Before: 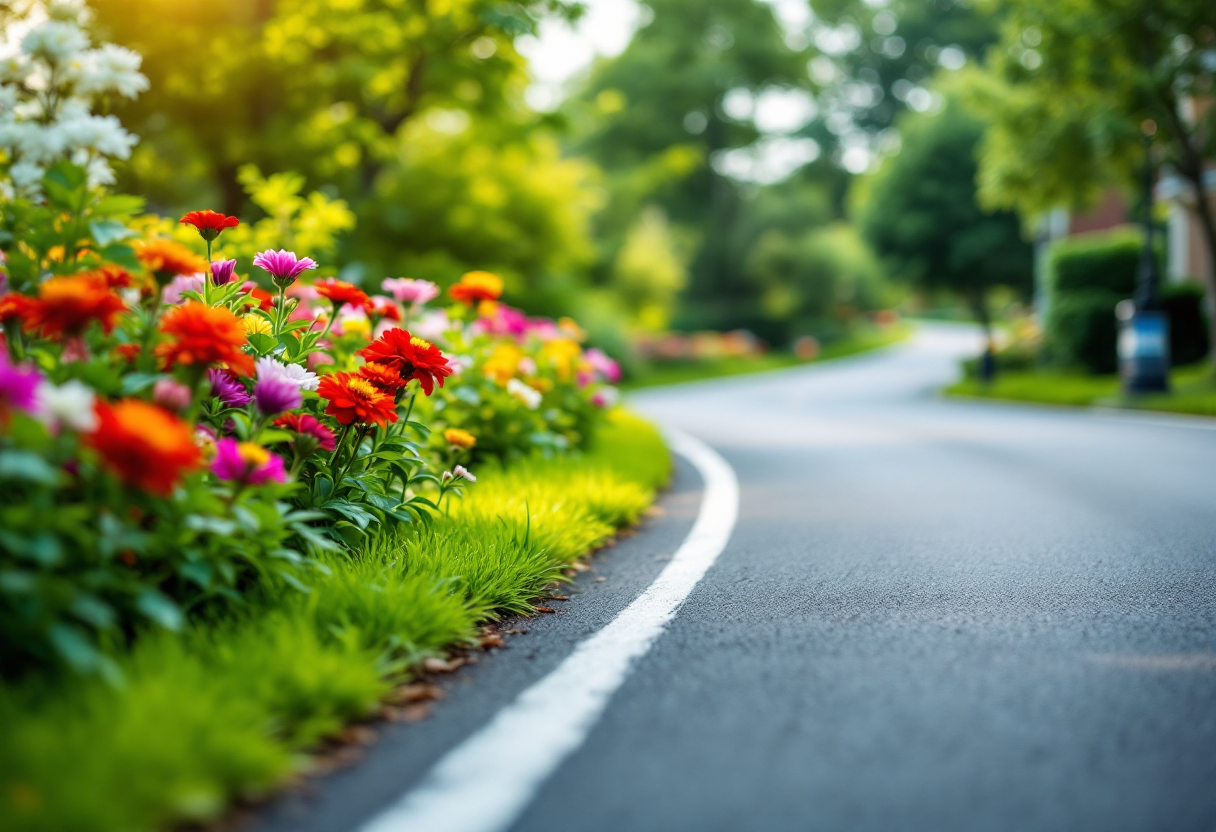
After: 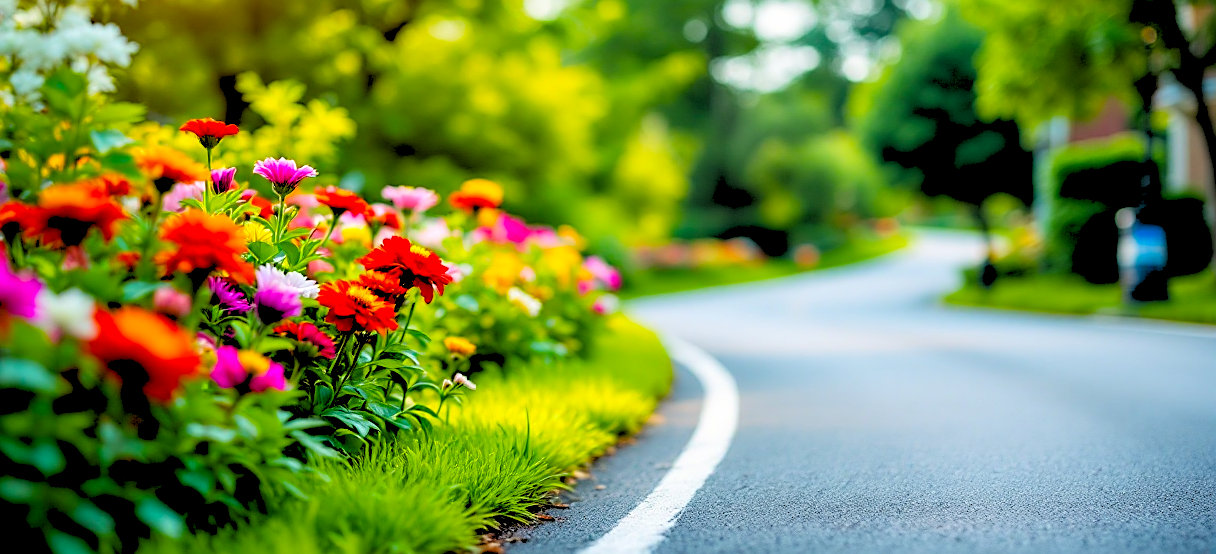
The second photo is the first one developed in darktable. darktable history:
contrast brightness saturation: brightness -0.09
crop: top 11.166%, bottom 22.168%
sharpen: on, module defaults
tone equalizer: on, module defaults
rgb levels: levels [[0.027, 0.429, 0.996], [0, 0.5, 1], [0, 0.5, 1]]
color balance rgb: linear chroma grading › global chroma 33.4%
